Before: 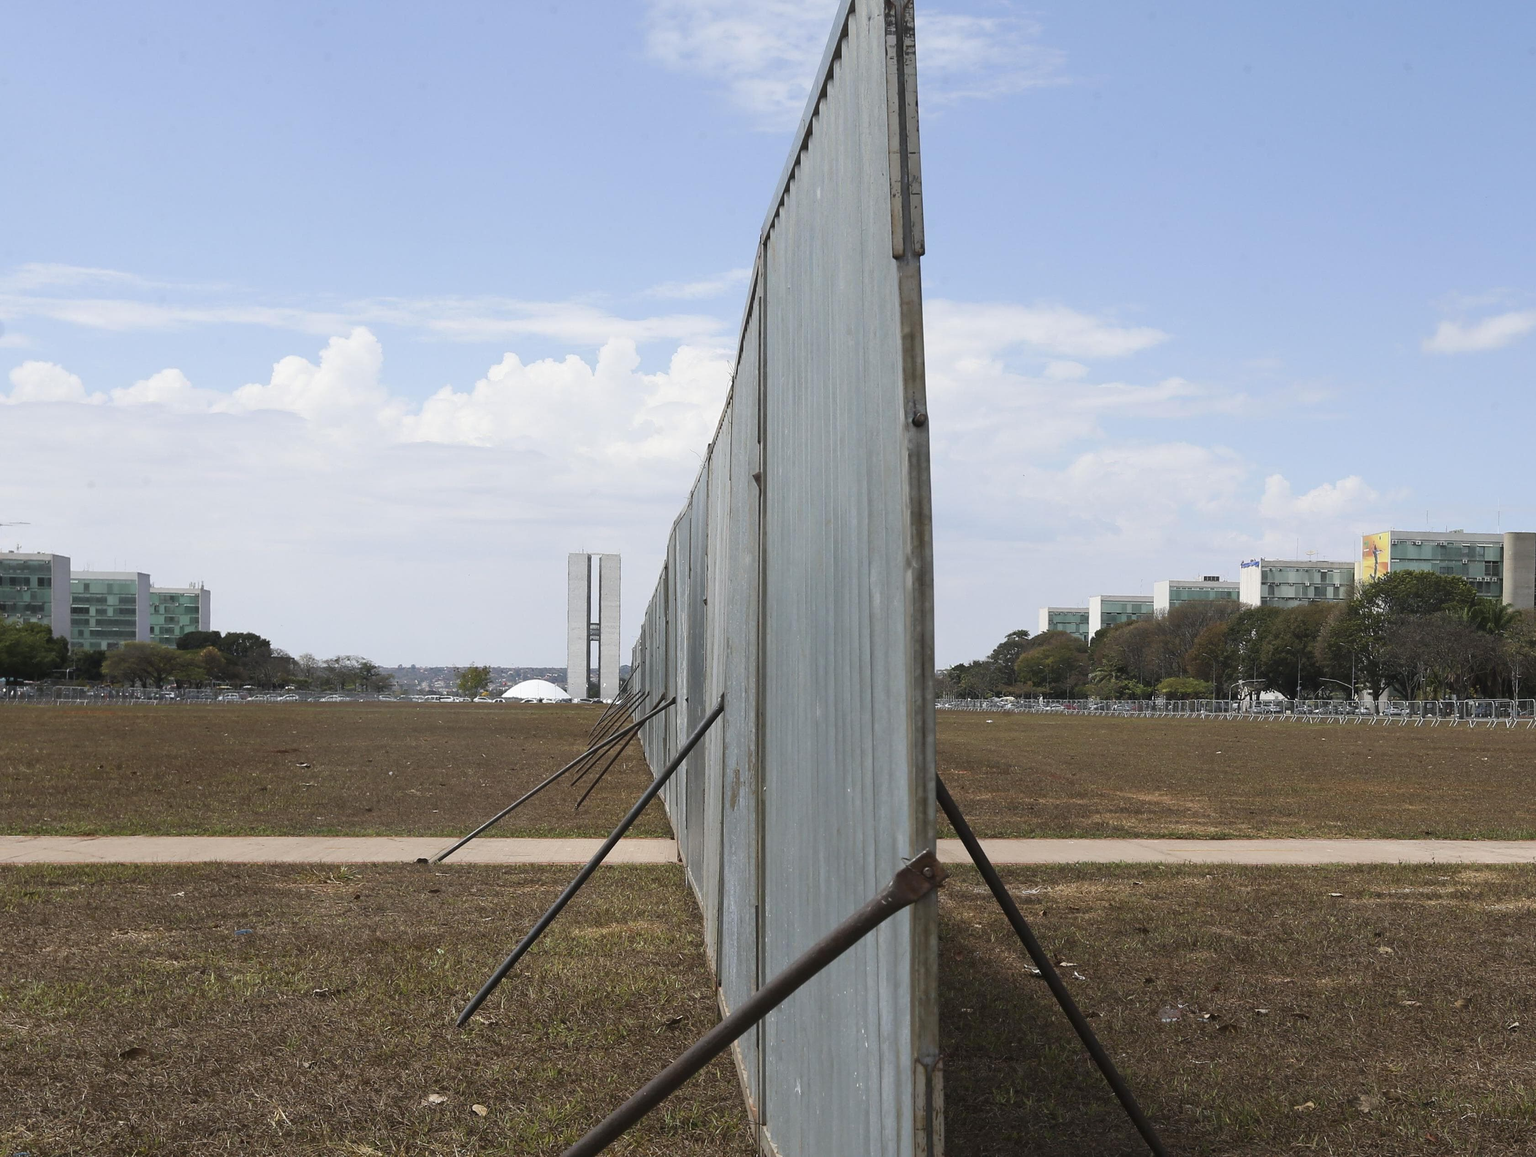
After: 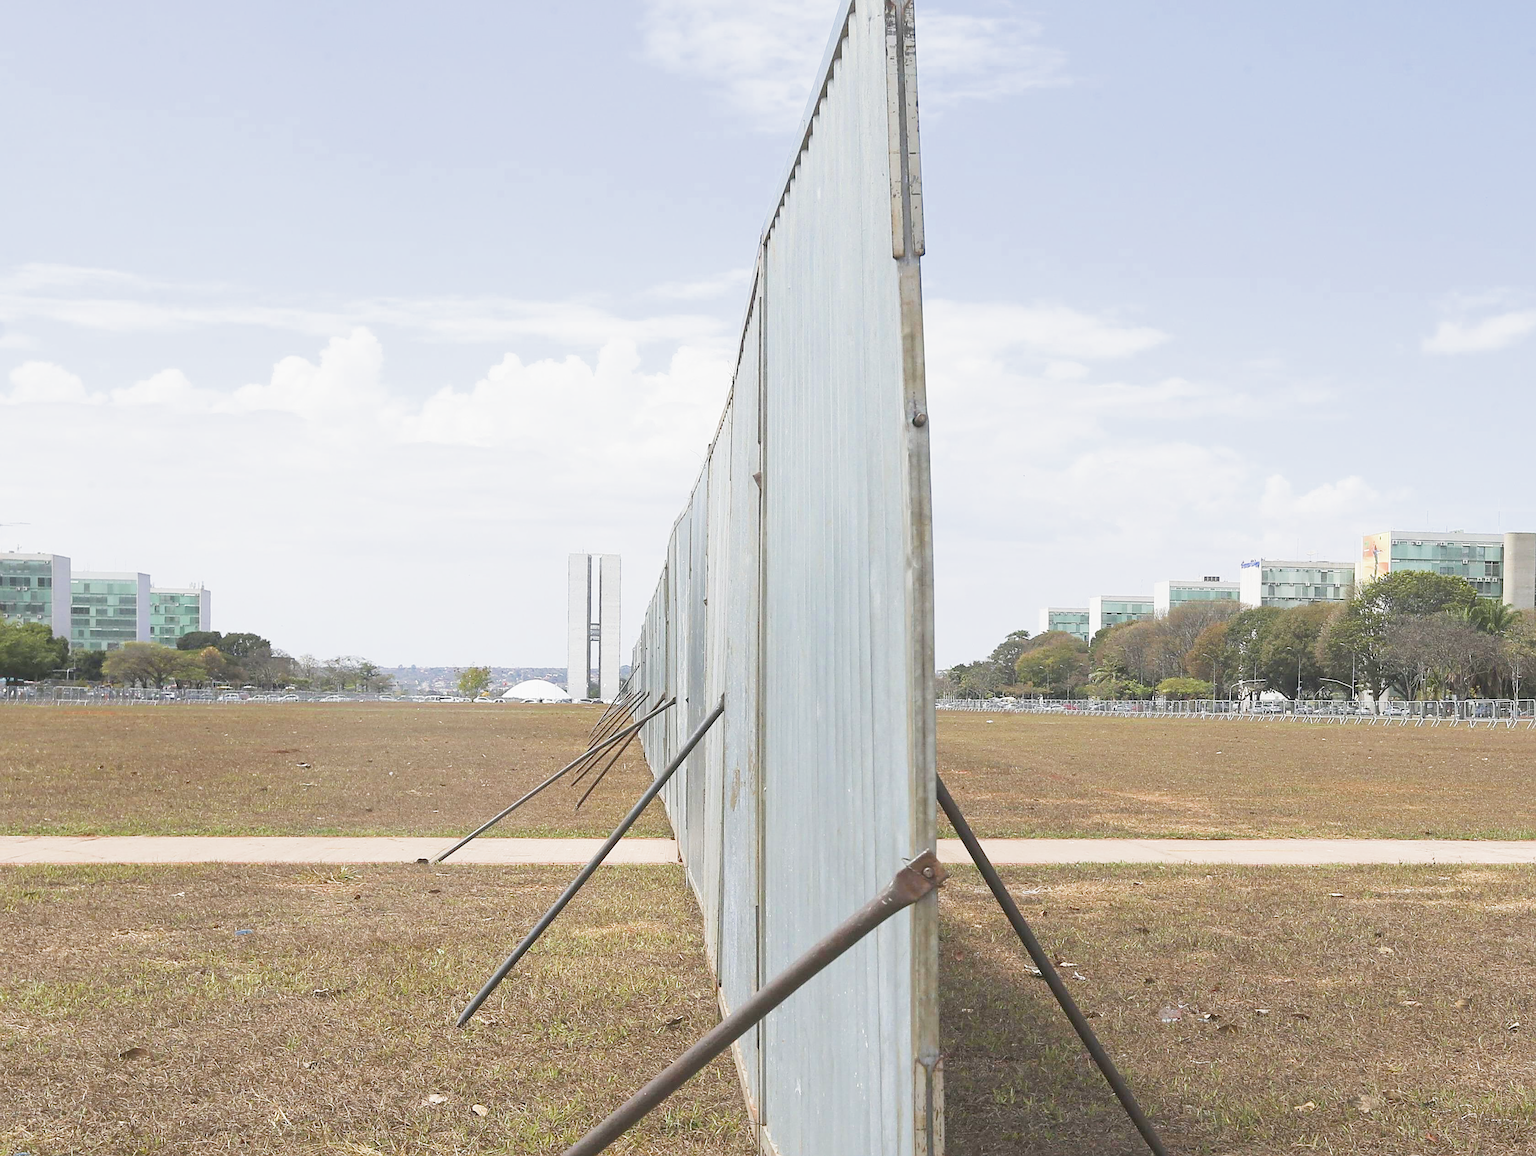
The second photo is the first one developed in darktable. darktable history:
sharpen: on, module defaults
filmic rgb: middle gray luminance 4.29%, black relative exposure -13 EV, white relative exposure 5 EV, threshold 6 EV, target black luminance 0%, hardness 5.19, latitude 59.69%, contrast 0.767, highlights saturation mix 5%, shadows ↔ highlights balance 25.95%, add noise in highlights 0, color science v3 (2019), use custom middle-gray values true, iterations of high-quality reconstruction 0, contrast in highlights soft, enable highlight reconstruction true
